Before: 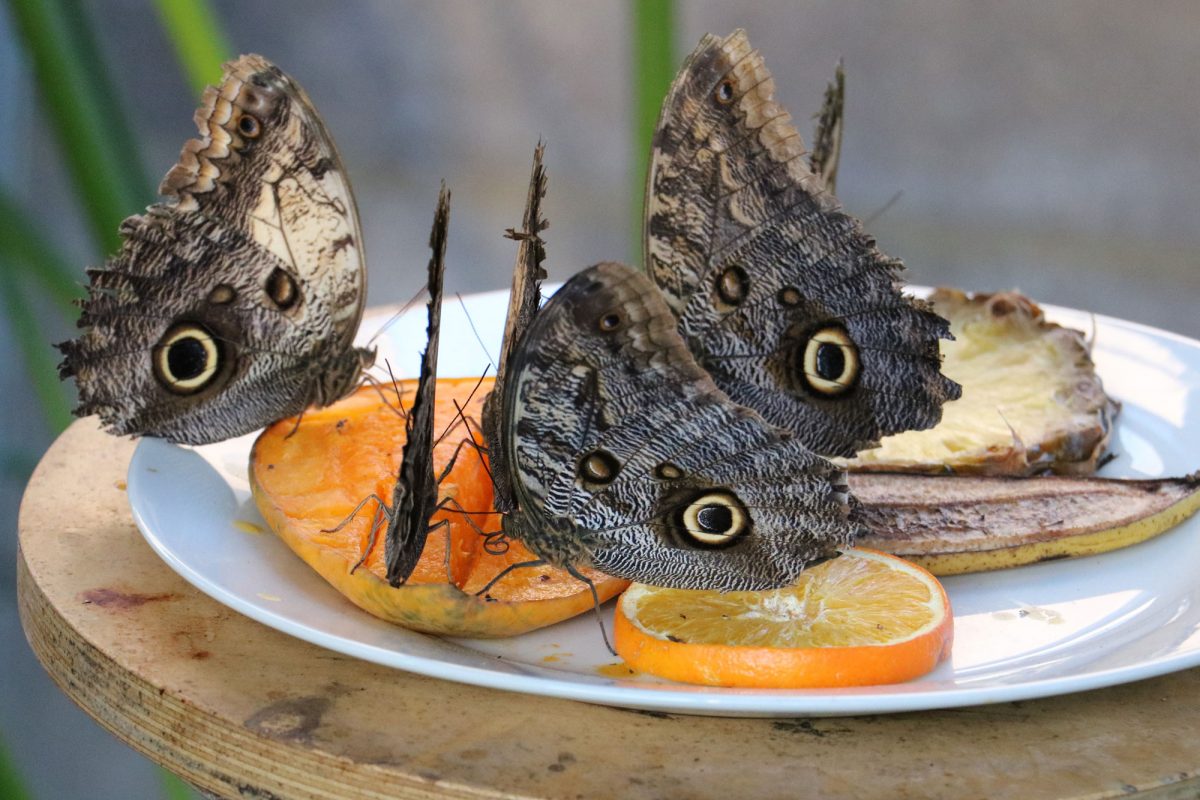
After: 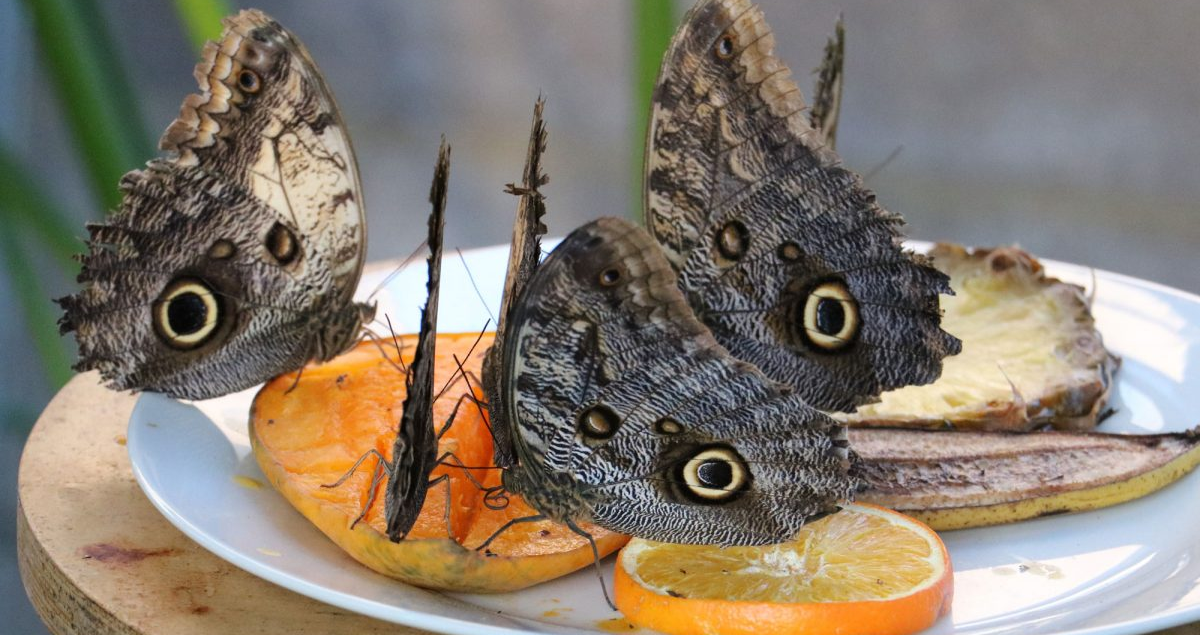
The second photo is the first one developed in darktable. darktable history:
exposure: compensate highlight preservation false
crop and rotate: top 5.667%, bottom 14.937%
